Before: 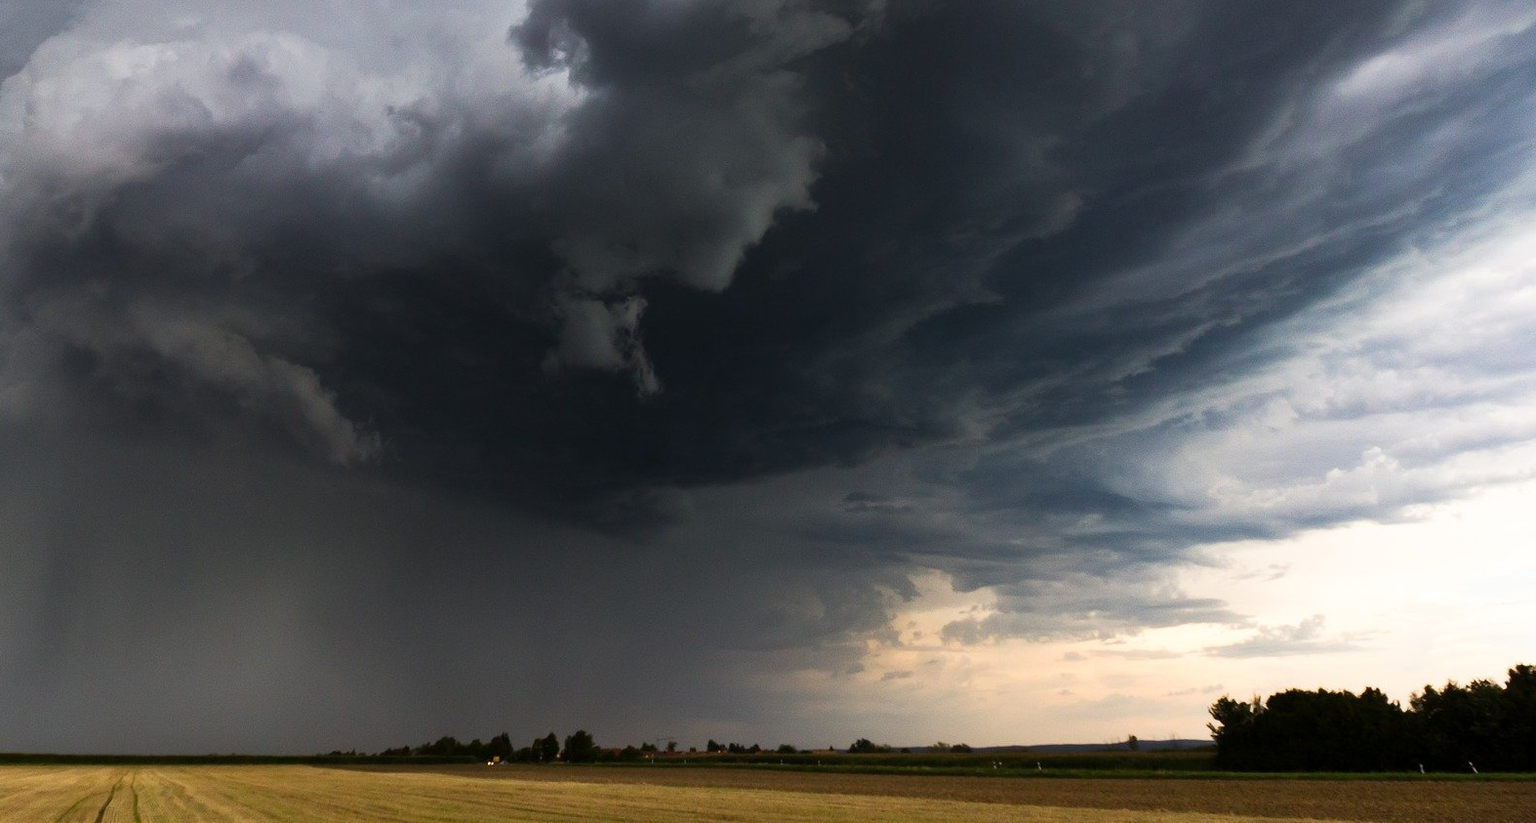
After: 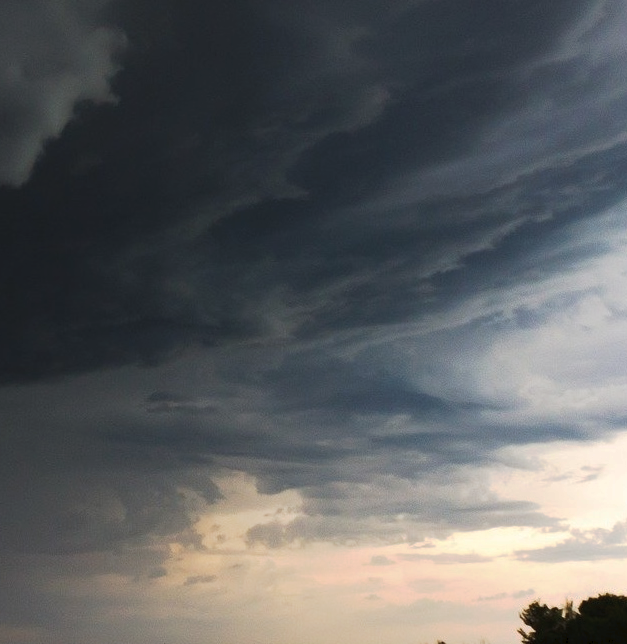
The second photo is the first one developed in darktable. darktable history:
tone curve: curves: ch0 [(0, 0) (0.003, 0.032) (0.011, 0.04) (0.025, 0.058) (0.044, 0.084) (0.069, 0.107) (0.1, 0.13) (0.136, 0.158) (0.177, 0.193) (0.224, 0.236) (0.277, 0.283) (0.335, 0.335) (0.399, 0.399) (0.468, 0.467) (0.543, 0.533) (0.623, 0.612) (0.709, 0.698) (0.801, 0.776) (0.898, 0.848) (1, 1)], preserve colors none
crop: left 45.721%, top 13.393%, right 14.118%, bottom 10.01%
